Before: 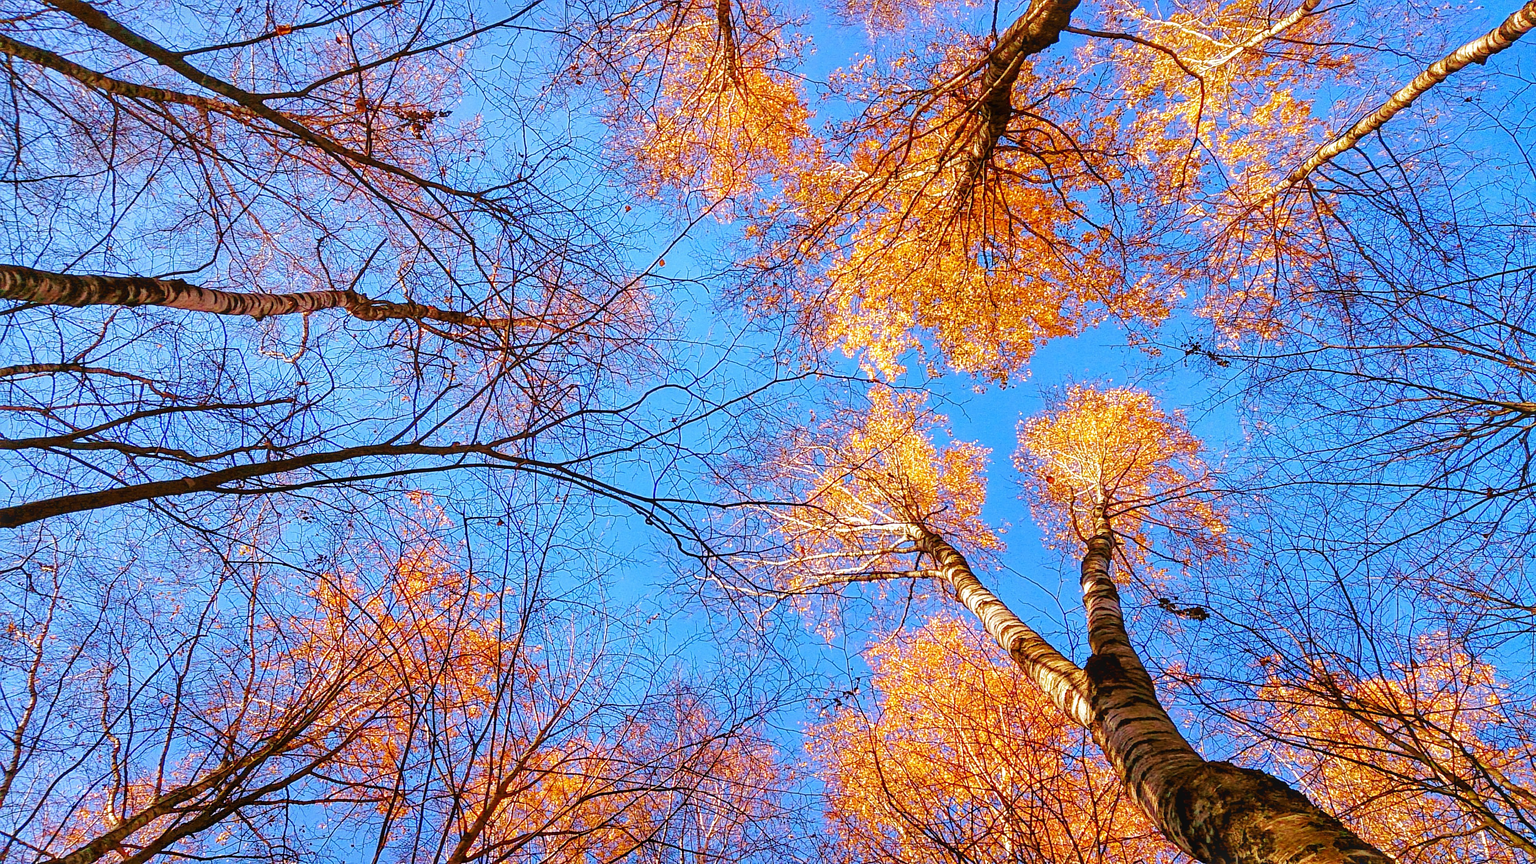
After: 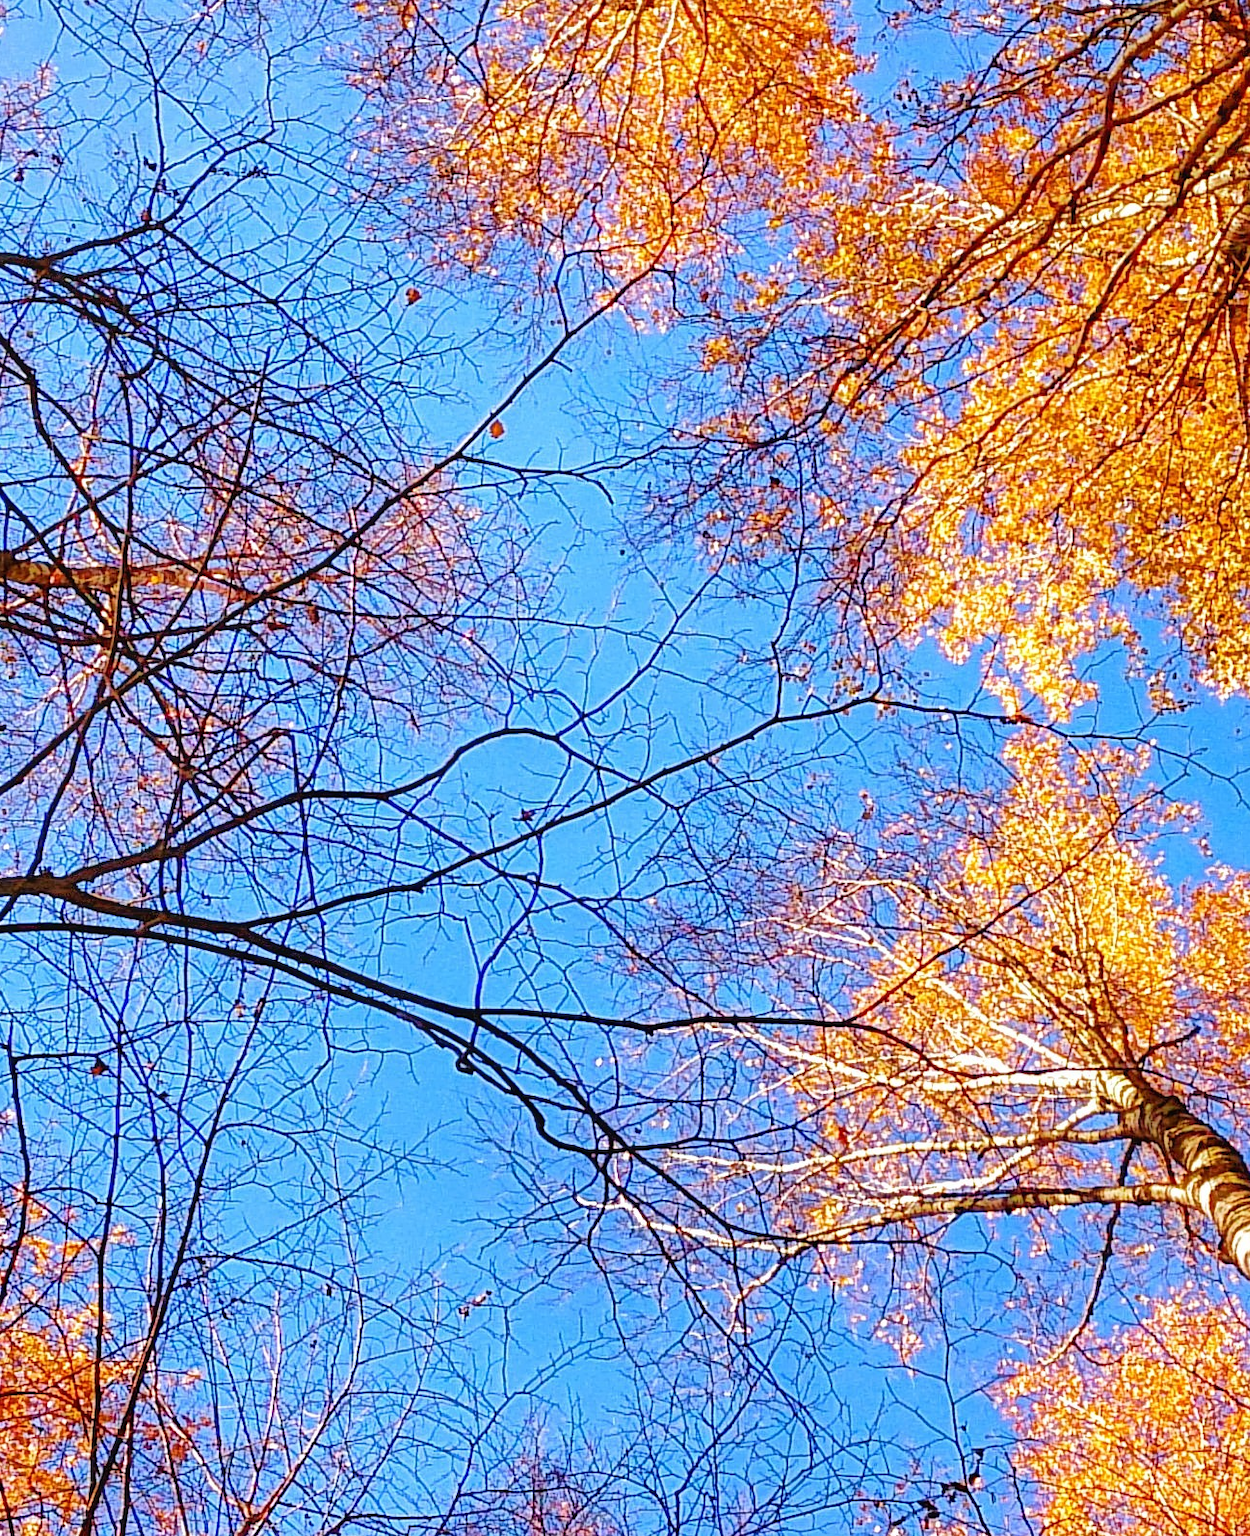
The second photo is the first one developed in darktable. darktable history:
crop and rotate: left 29.953%, top 10.24%, right 36.929%, bottom 17.421%
